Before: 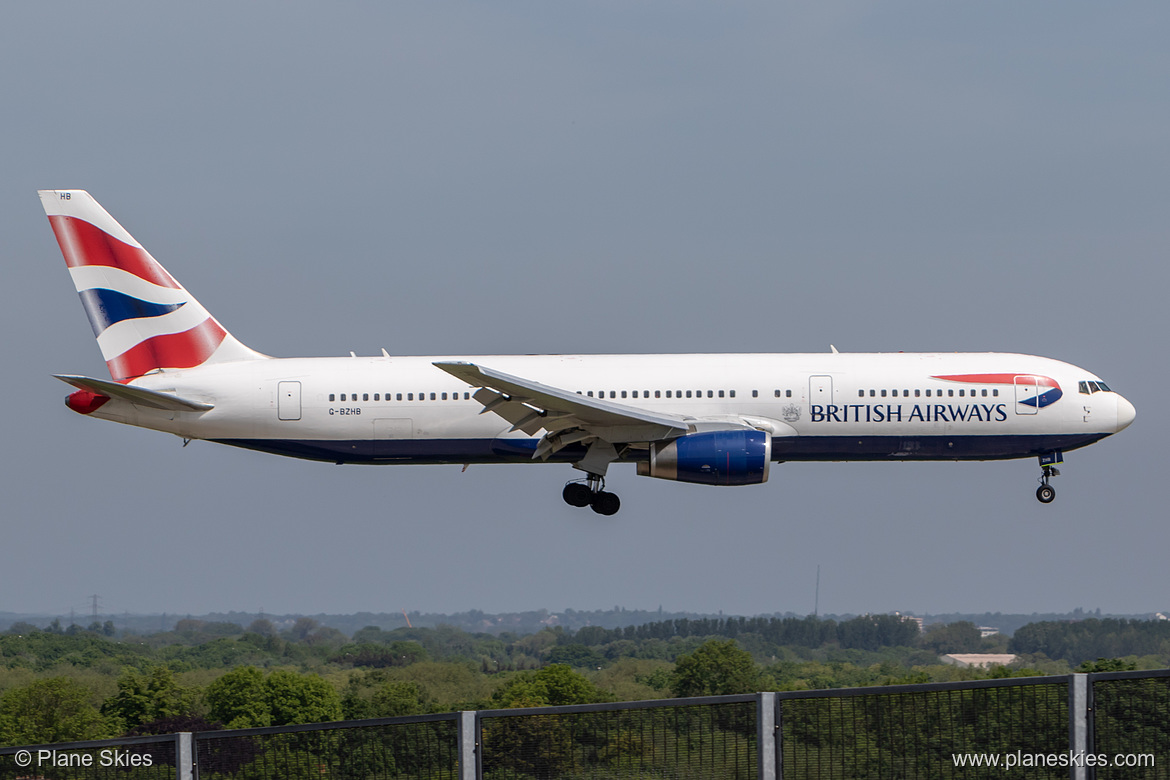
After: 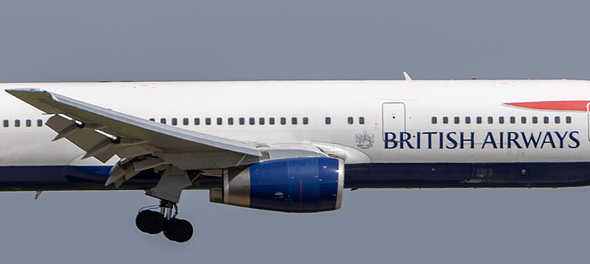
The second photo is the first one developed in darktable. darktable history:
crop: left 36.543%, top 35.036%, right 12.983%, bottom 31.035%
